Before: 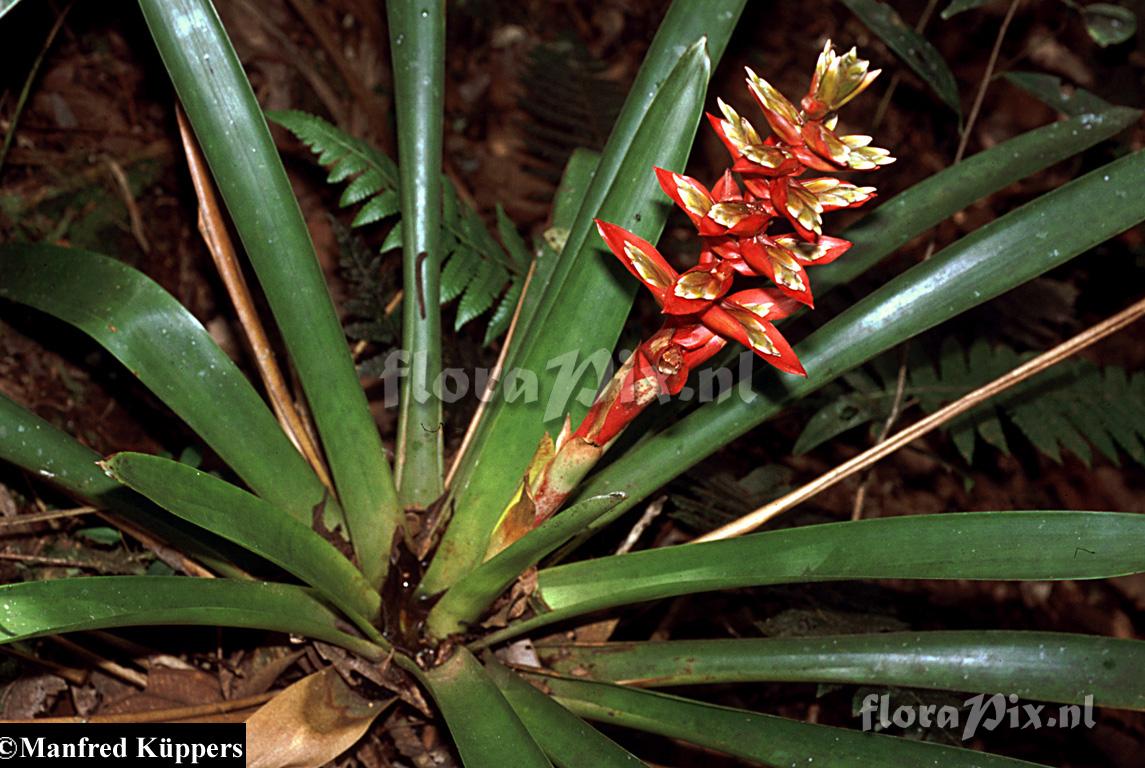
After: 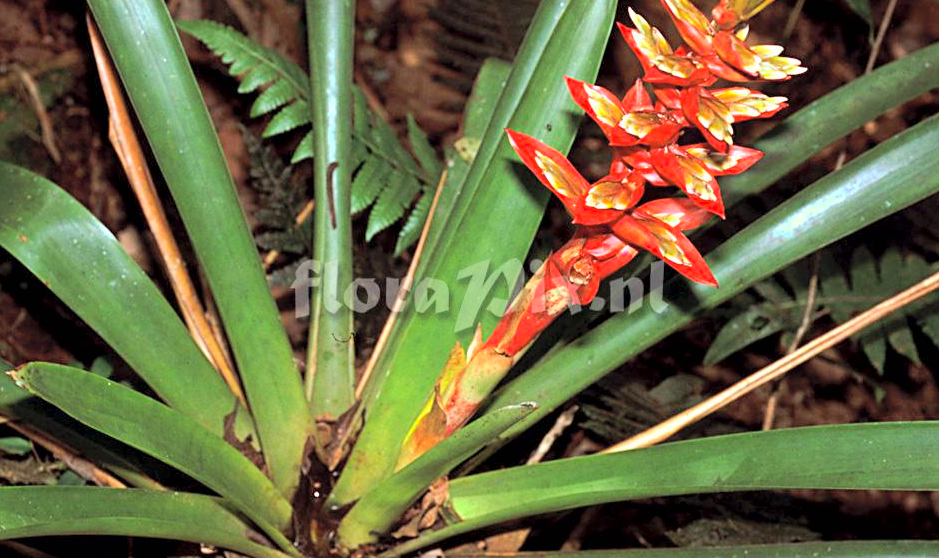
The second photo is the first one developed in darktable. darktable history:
global tonemap: drago (0.7, 100)
exposure: black level correction 0.001, exposure 0.955 EV, compensate exposure bias true, compensate highlight preservation false
tone equalizer: -8 EV -0.417 EV, -7 EV -0.389 EV, -6 EV -0.333 EV, -5 EV -0.222 EV, -3 EV 0.222 EV, -2 EV 0.333 EV, -1 EV 0.389 EV, +0 EV 0.417 EV, edges refinement/feathering 500, mask exposure compensation -1.57 EV, preserve details no
crop: left 7.856%, top 11.836%, right 10.12%, bottom 15.387%
